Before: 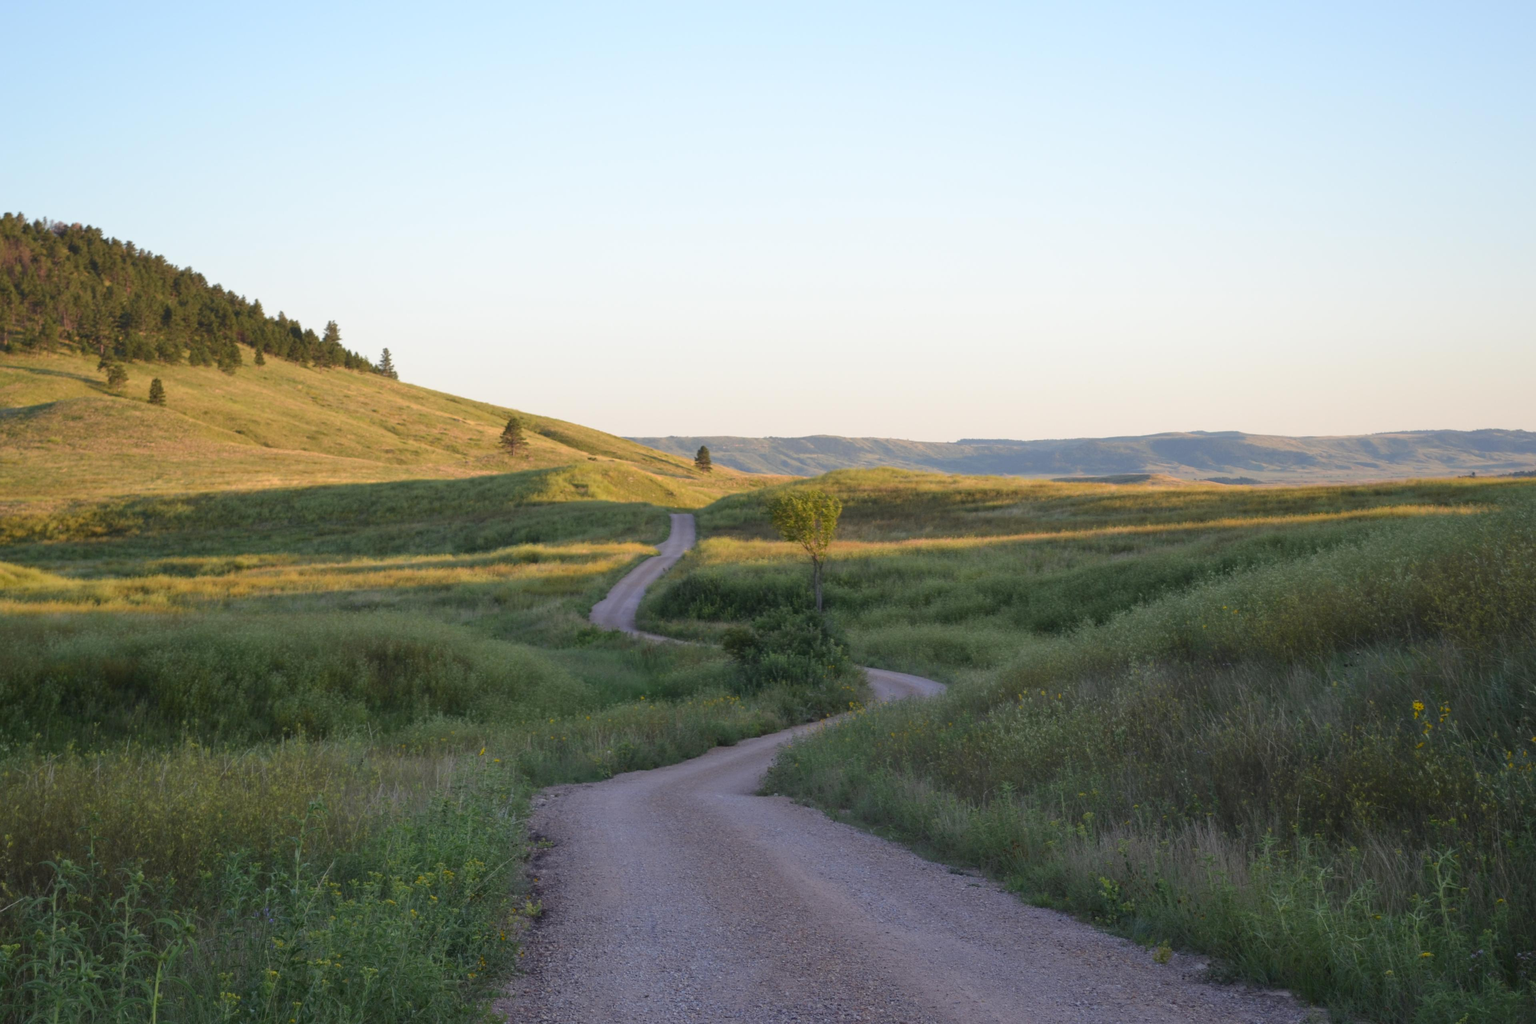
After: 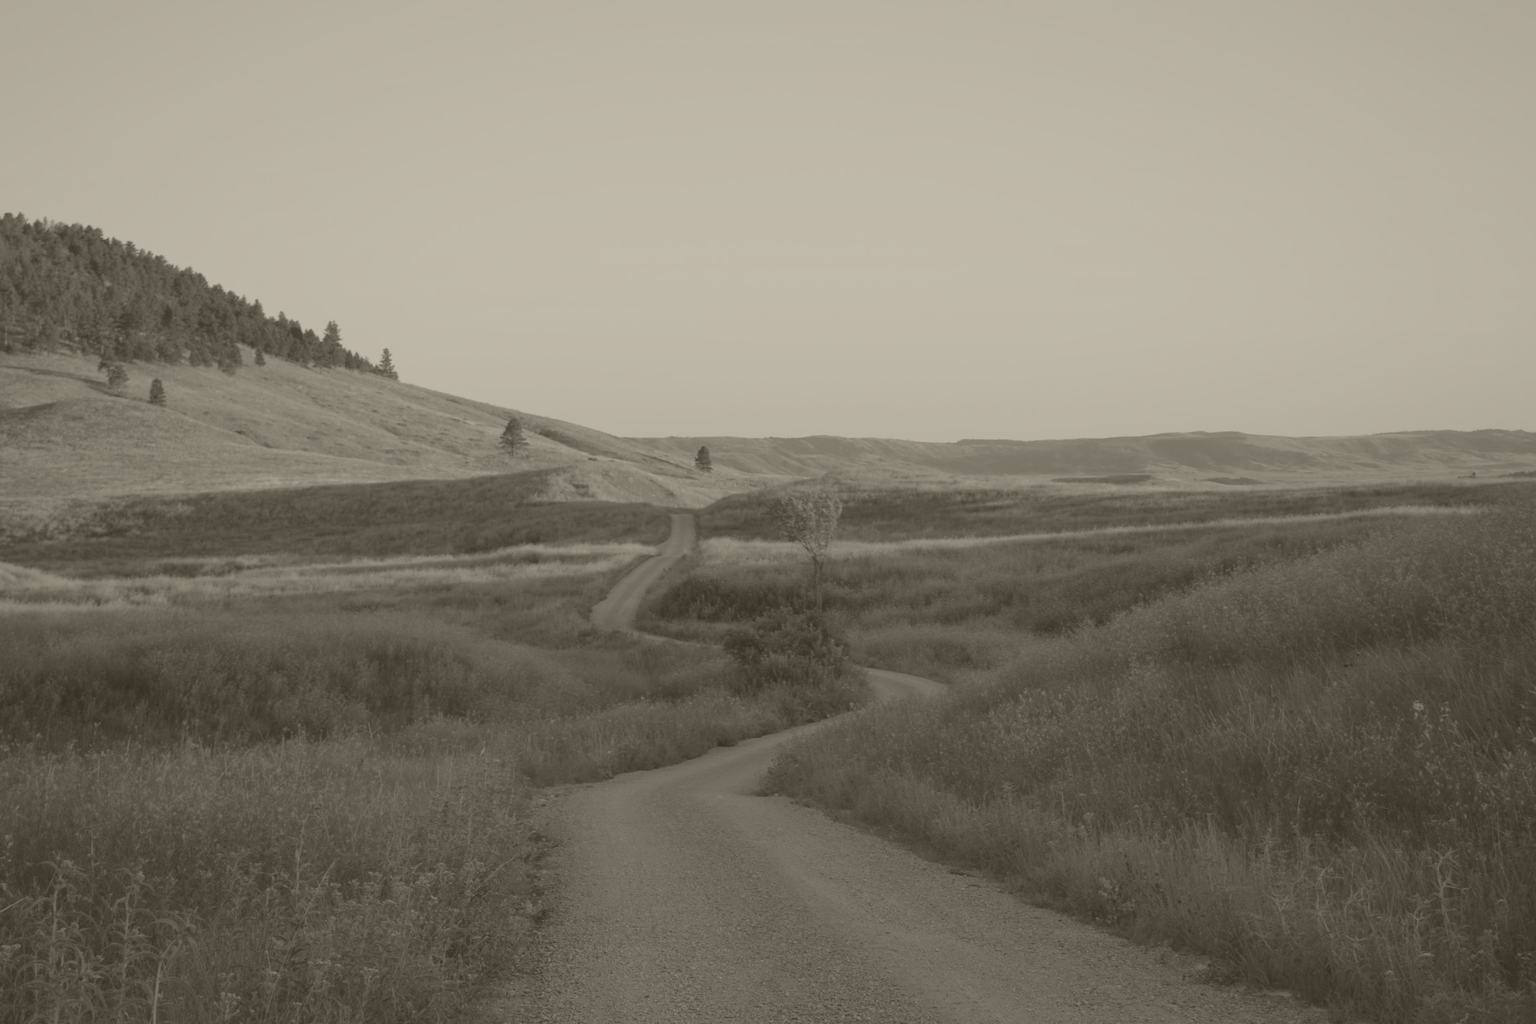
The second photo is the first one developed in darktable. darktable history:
colorize: hue 41.44°, saturation 22%, source mix 60%, lightness 10.61%
color balance rgb: shadows lift › chroma 1%, shadows lift › hue 113°, highlights gain › chroma 0.2%, highlights gain › hue 333°, perceptual saturation grading › global saturation 20%, perceptual saturation grading › highlights -50%, perceptual saturation grading › shadows 25%, contrast -10%
exposure: exposure 0.74 EV, compensate highlight preservation false
color correction: highlights a* 12.23, highlights b* 5.41
